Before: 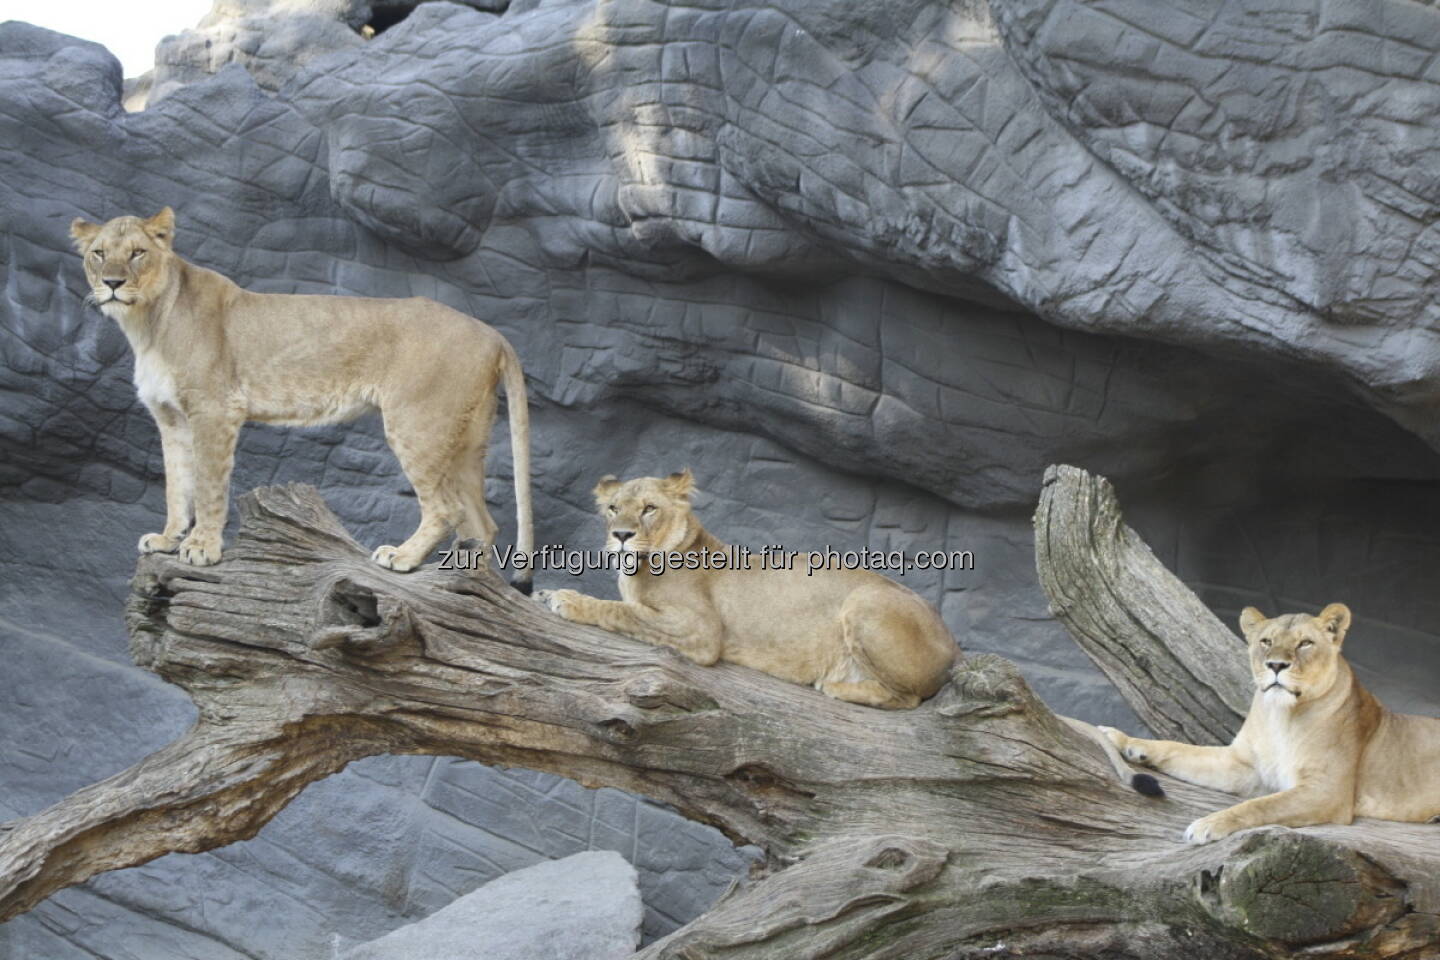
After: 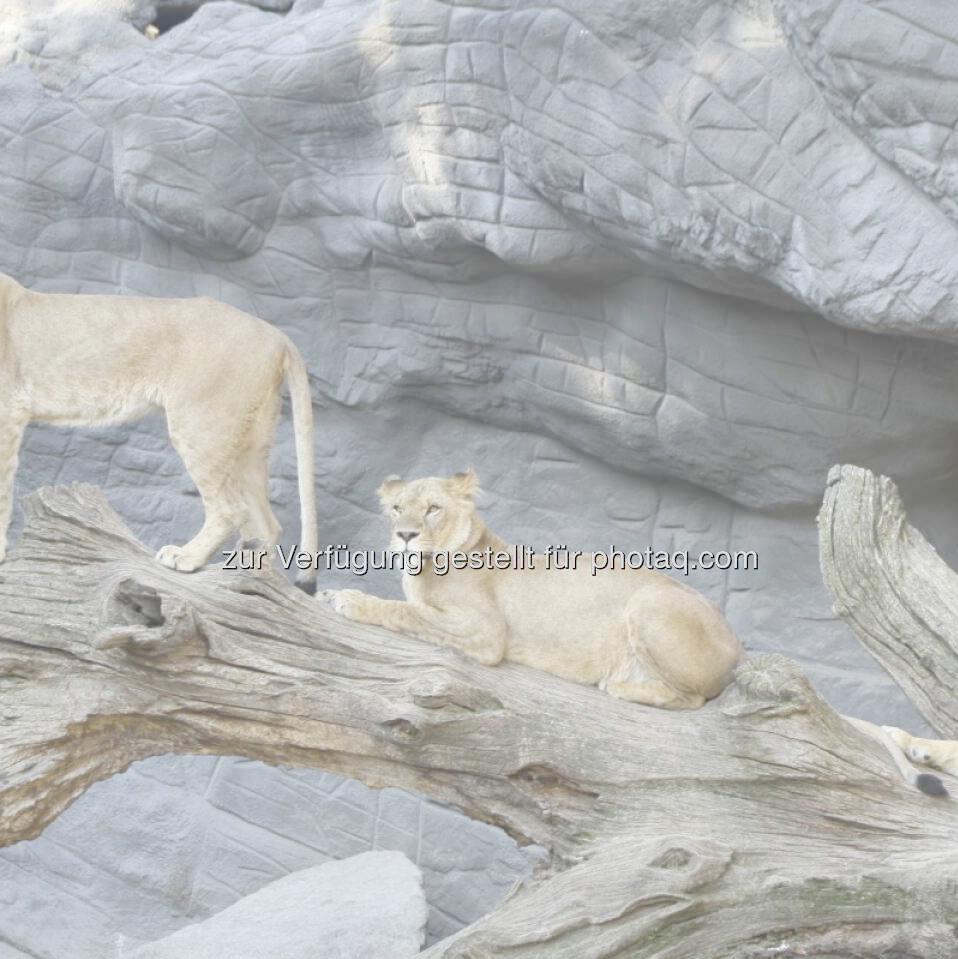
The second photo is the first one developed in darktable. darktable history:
crop and rotate: left 15.022%, right 18.401%
